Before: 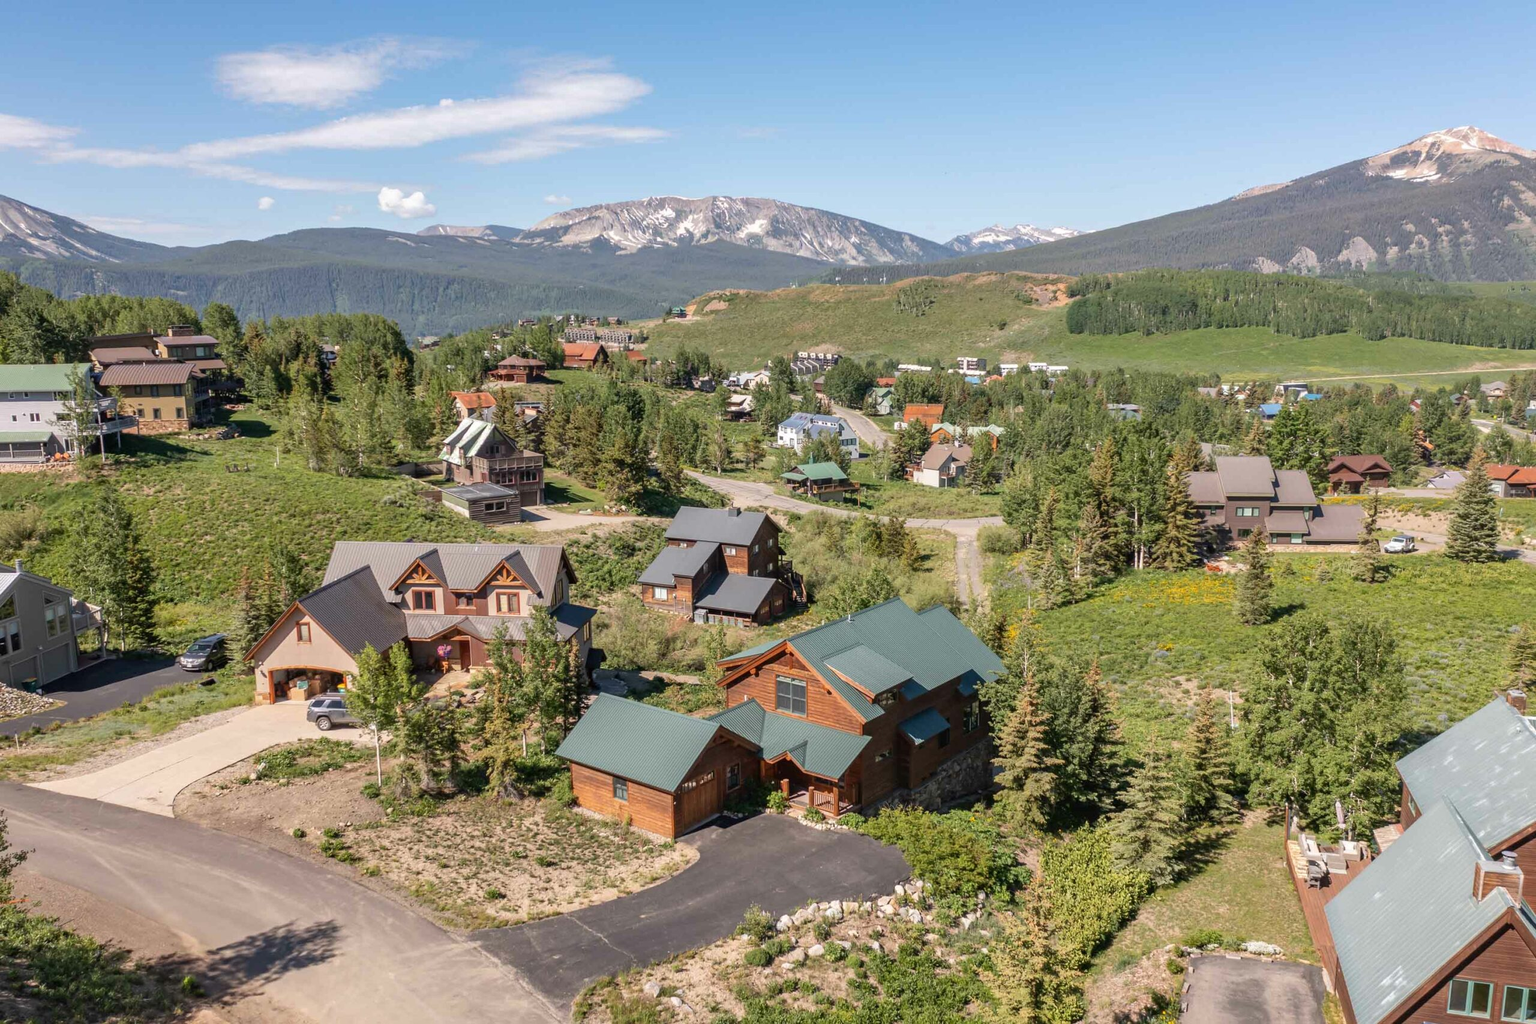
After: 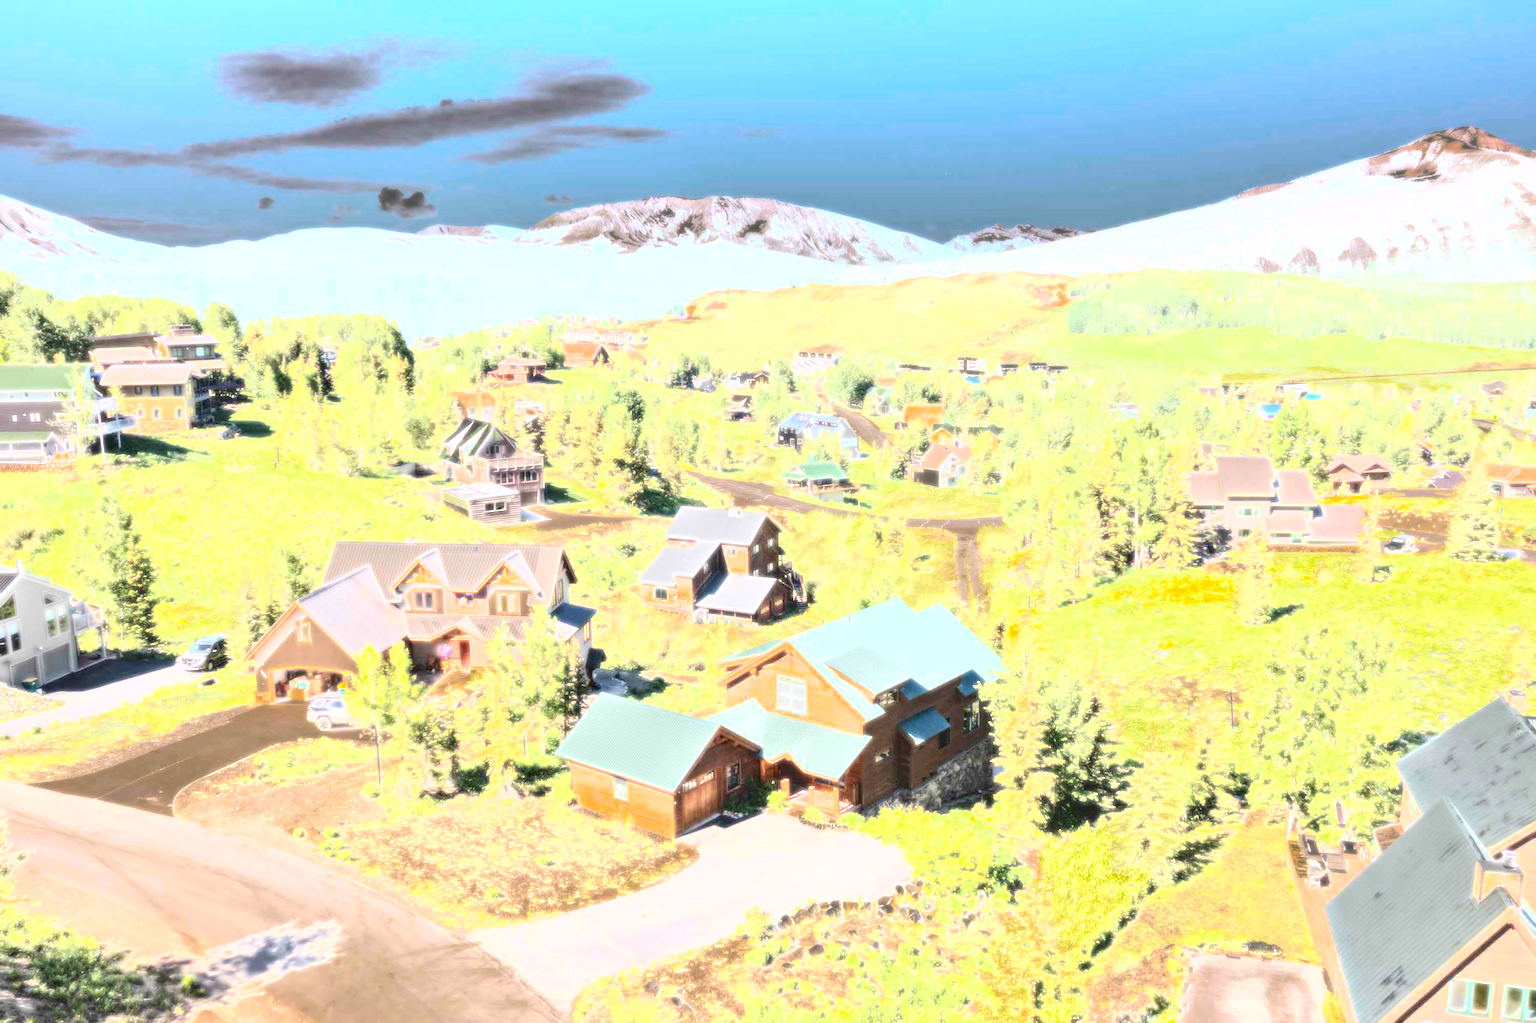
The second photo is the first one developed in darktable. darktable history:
exposure: black level correction 0, exposure 0.95 EV, compensate exposure bias true, compensate highlight preservation false
bloom: size 0%, threshold 54.82%, strength 8.31%
